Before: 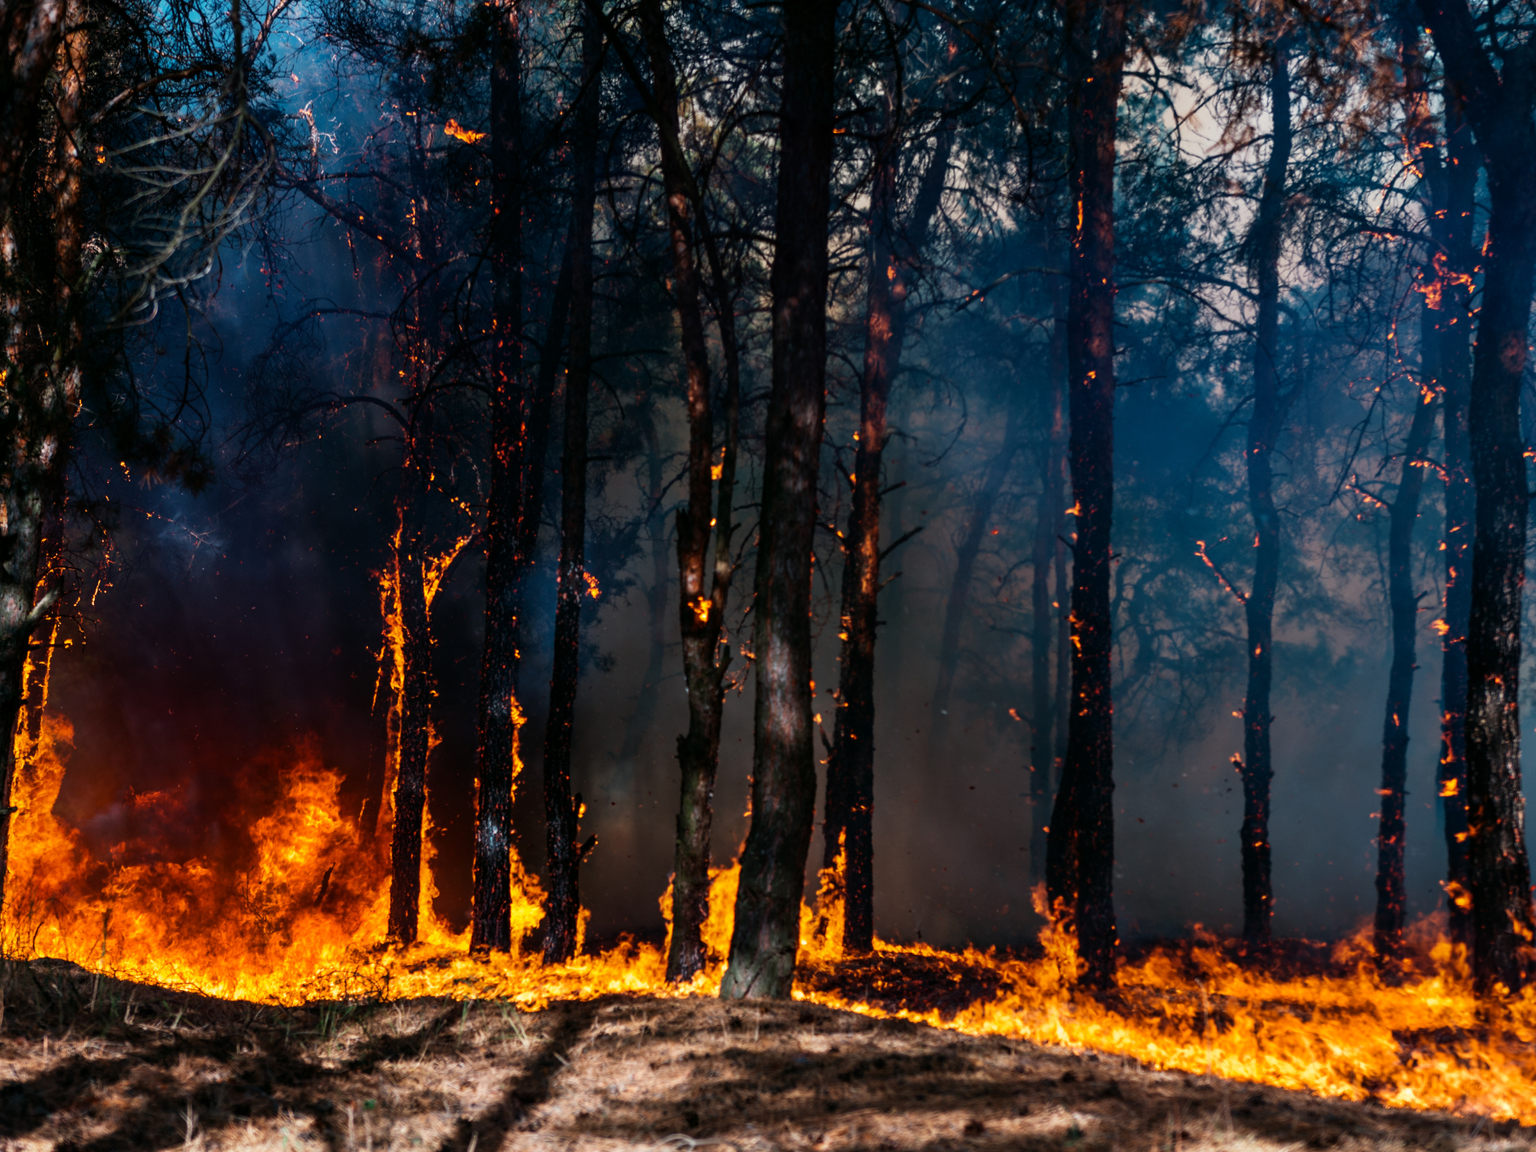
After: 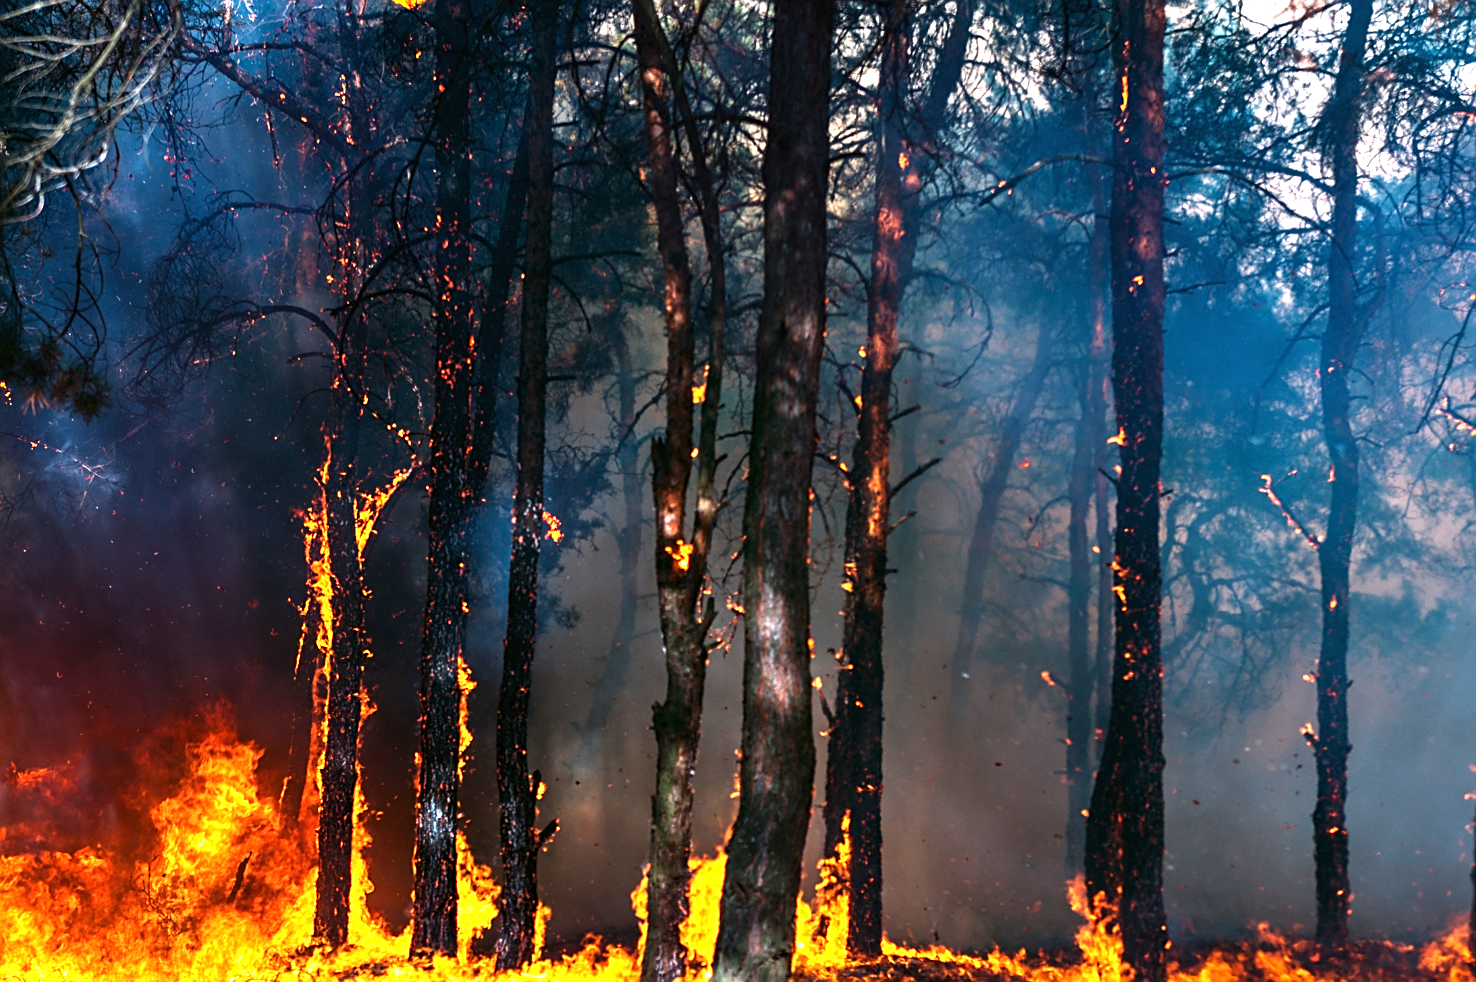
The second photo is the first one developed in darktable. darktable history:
crop: left 7.856%, top 11.836%, right 10.12%, bottom 15.387%
sharpen: amount 0.478
exposure: black level correction 0, exposure 1.675 EV, compensate exposure bias true, compensate highlight preservation false
